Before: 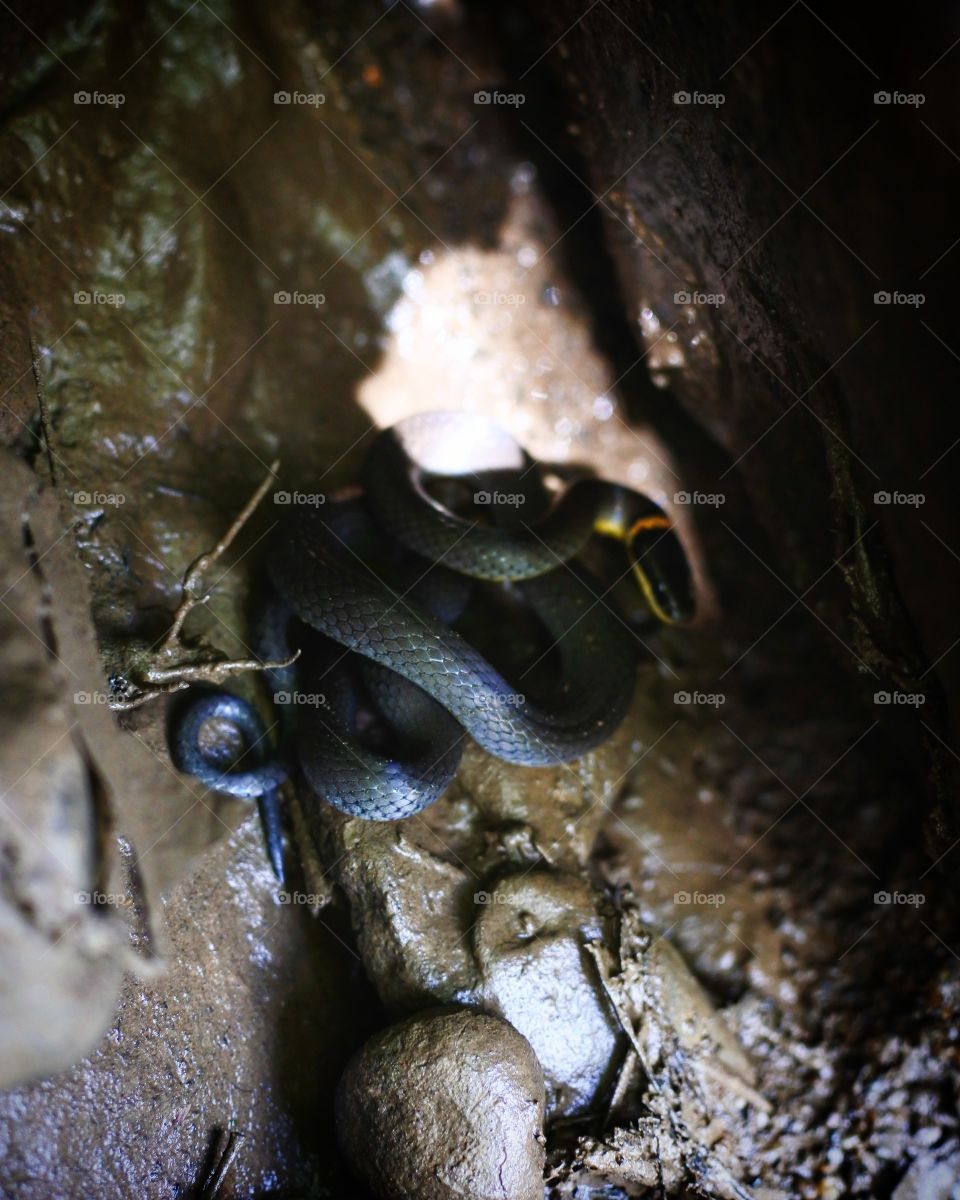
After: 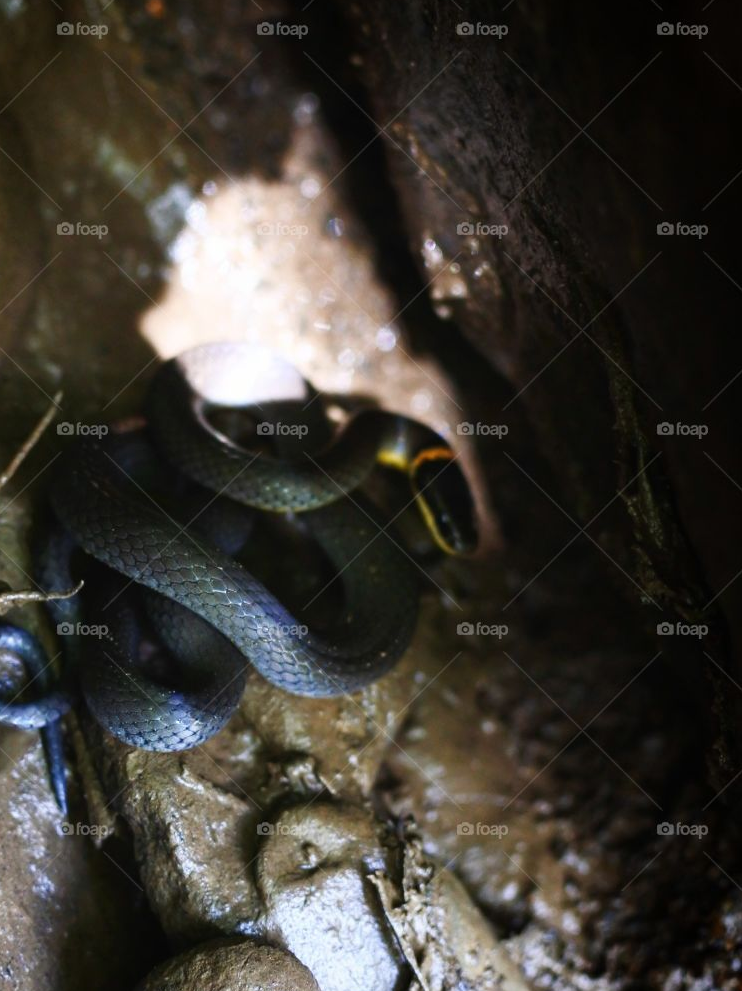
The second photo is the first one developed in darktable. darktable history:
shadows and highlights: shadows 6.51, highlights color adjustment 89.32%, soften with gaussian
crop: left 22.622%, top 5.816%, bottom 11.599%
